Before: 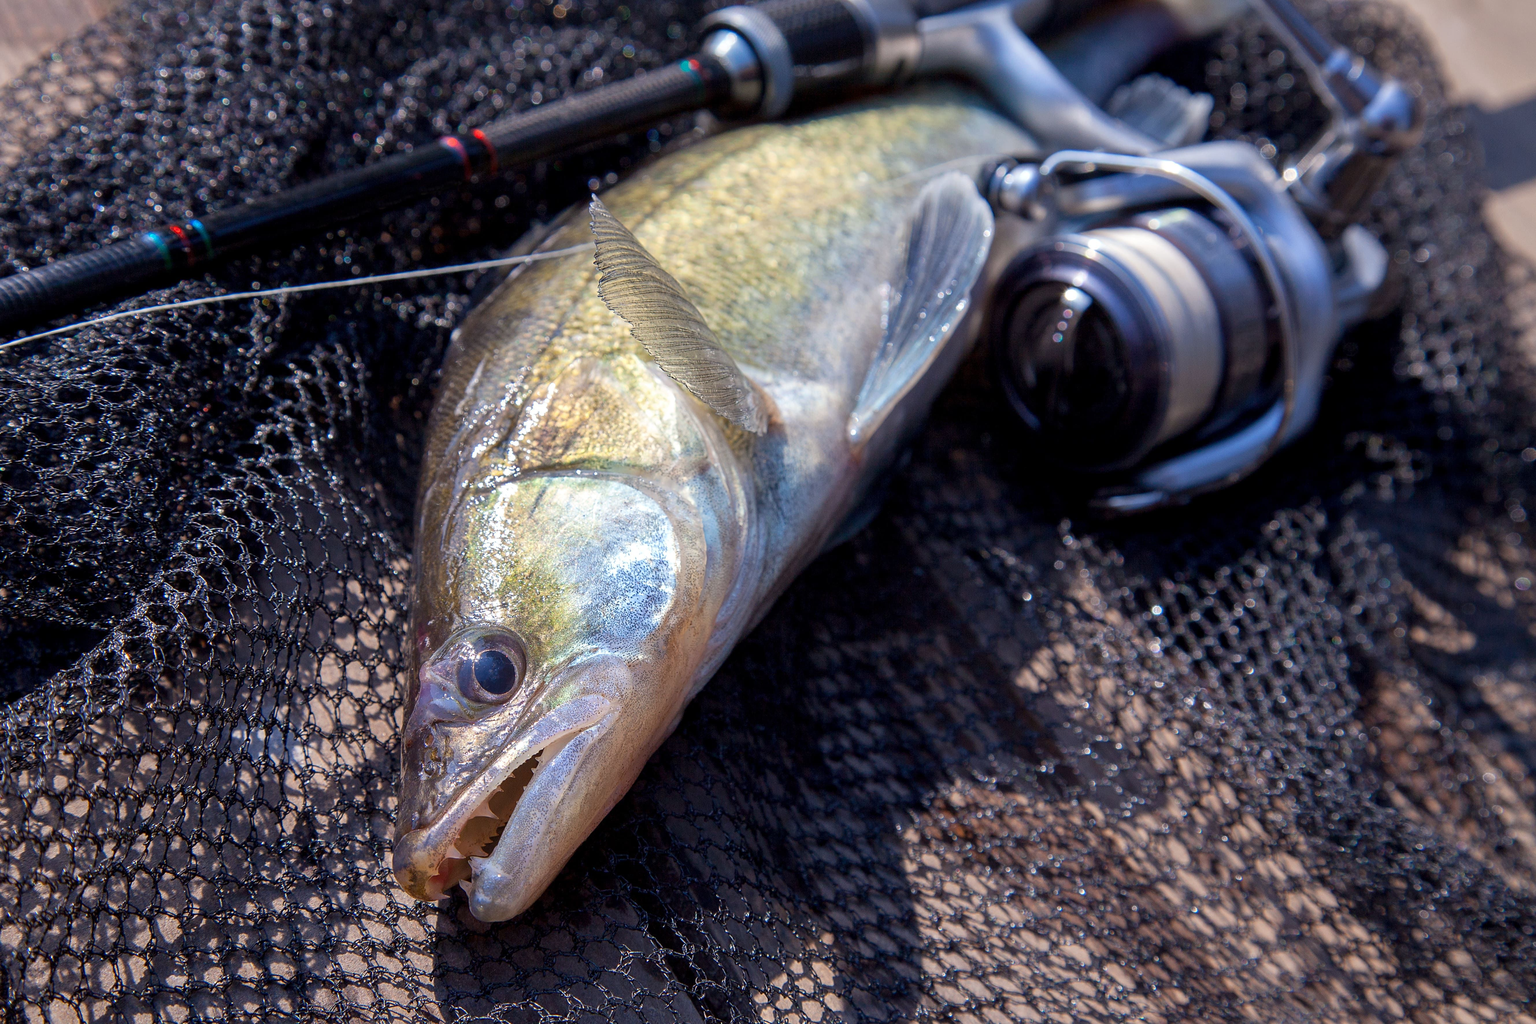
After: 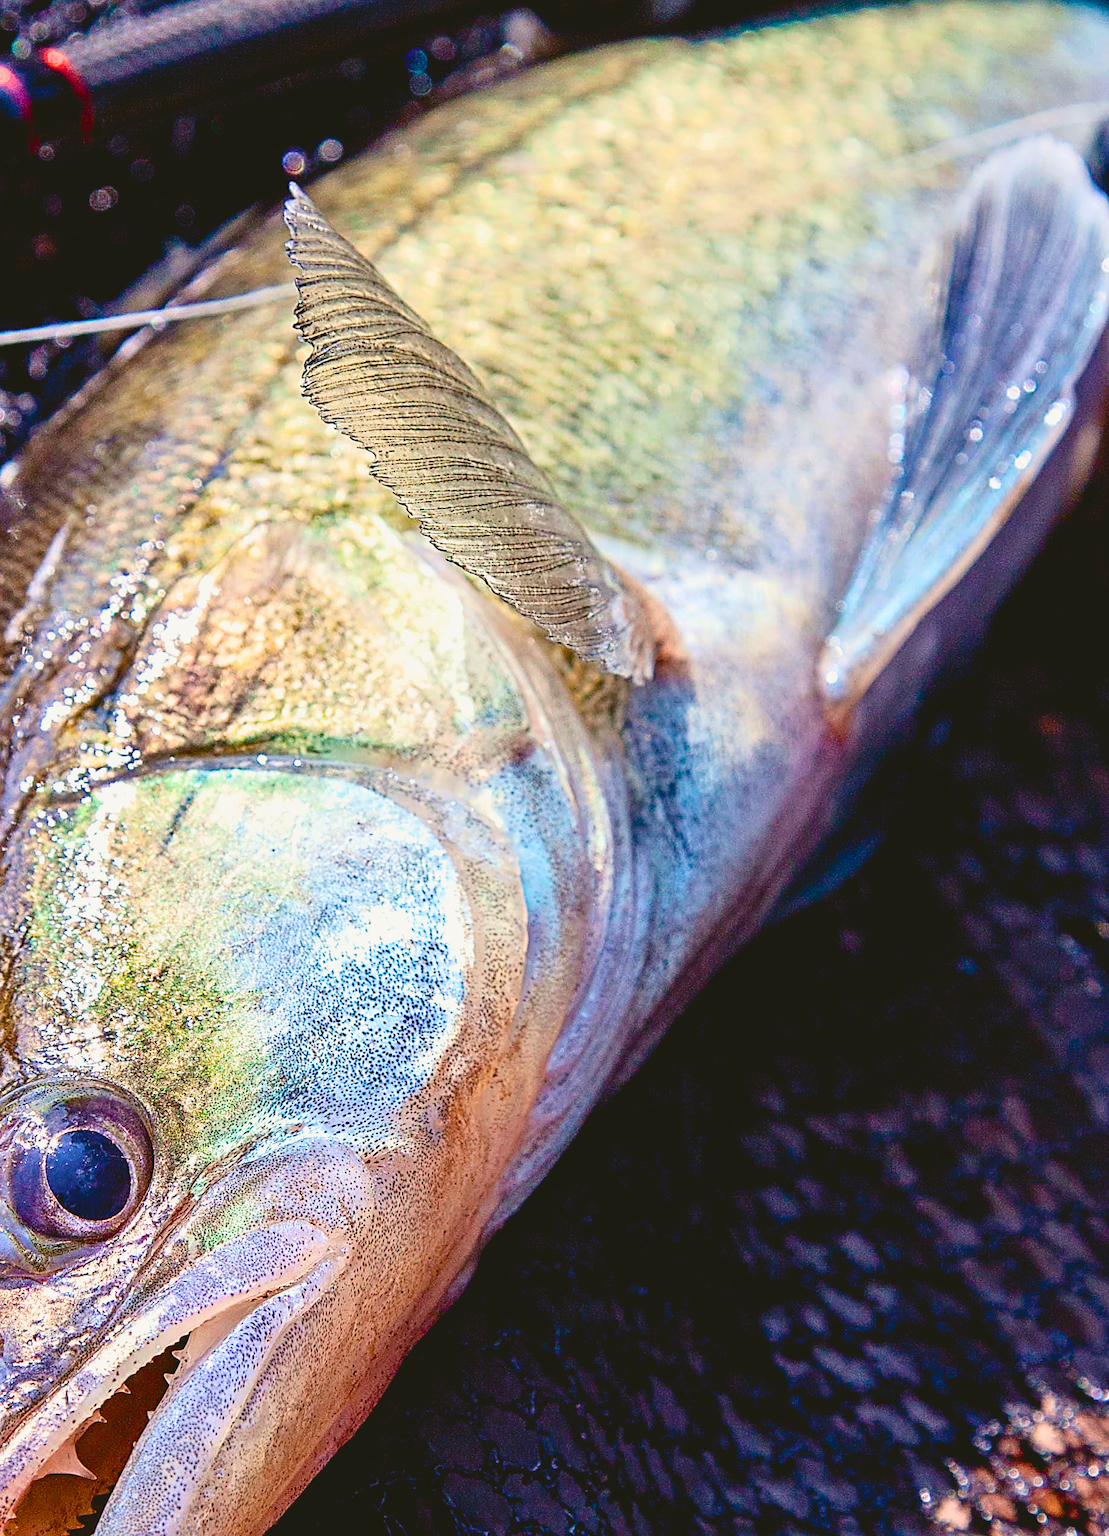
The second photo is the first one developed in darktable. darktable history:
sharpen: amount 0.208
contrast equalizer: octaves 7, y [[0.5, 0.542, 0.583, 0.625, 0.667, 0.708], [0.5 ×6], [0.5 ×6], [0 ×6], [0 ×6]]
tone curve: curves: ch0 [(0, 0.049) (0.175, 0.178) (0.466, 0.498) (0.715, 0.767) (0.819, 0.851) (1, 0.961)]; ch1 [(0, 0) (0.437, 0.398) (0.476, 0.466) (0.505, 0.505) (0.534, 0.544) (0.595, 0.608) (0.641, 0.643) (1, 1)]; ch2 [(0, 0) (0.359, 0.379) (0.437, 0.44) (0.489, 0.495) (0.518, 0.537) (0.579, 0.579) (1, 1)], color space Lab, independent channels, preserve colors none
levels: levels [0, 0.445, 1]
color balance rgb: perceptual saturation grading › global saturation 20%, perceptual saturation grading › highlights -24.886%, perceptual saturation grading › shadows 25.288%, global vibrance 39.277%
filmic rgb: middle gray luminance 18.32%, black relative exposure -11.54 EV, white relative exposure 2.57 EV, target black luminance 0%, hardness 8.33, latitude 98.96%, contrast 1.084, shadows ↔ highlights balance 0.722%
crop and rotate: left 29.451%, top 10.349%, right 35.697%, bottom 17.301%
